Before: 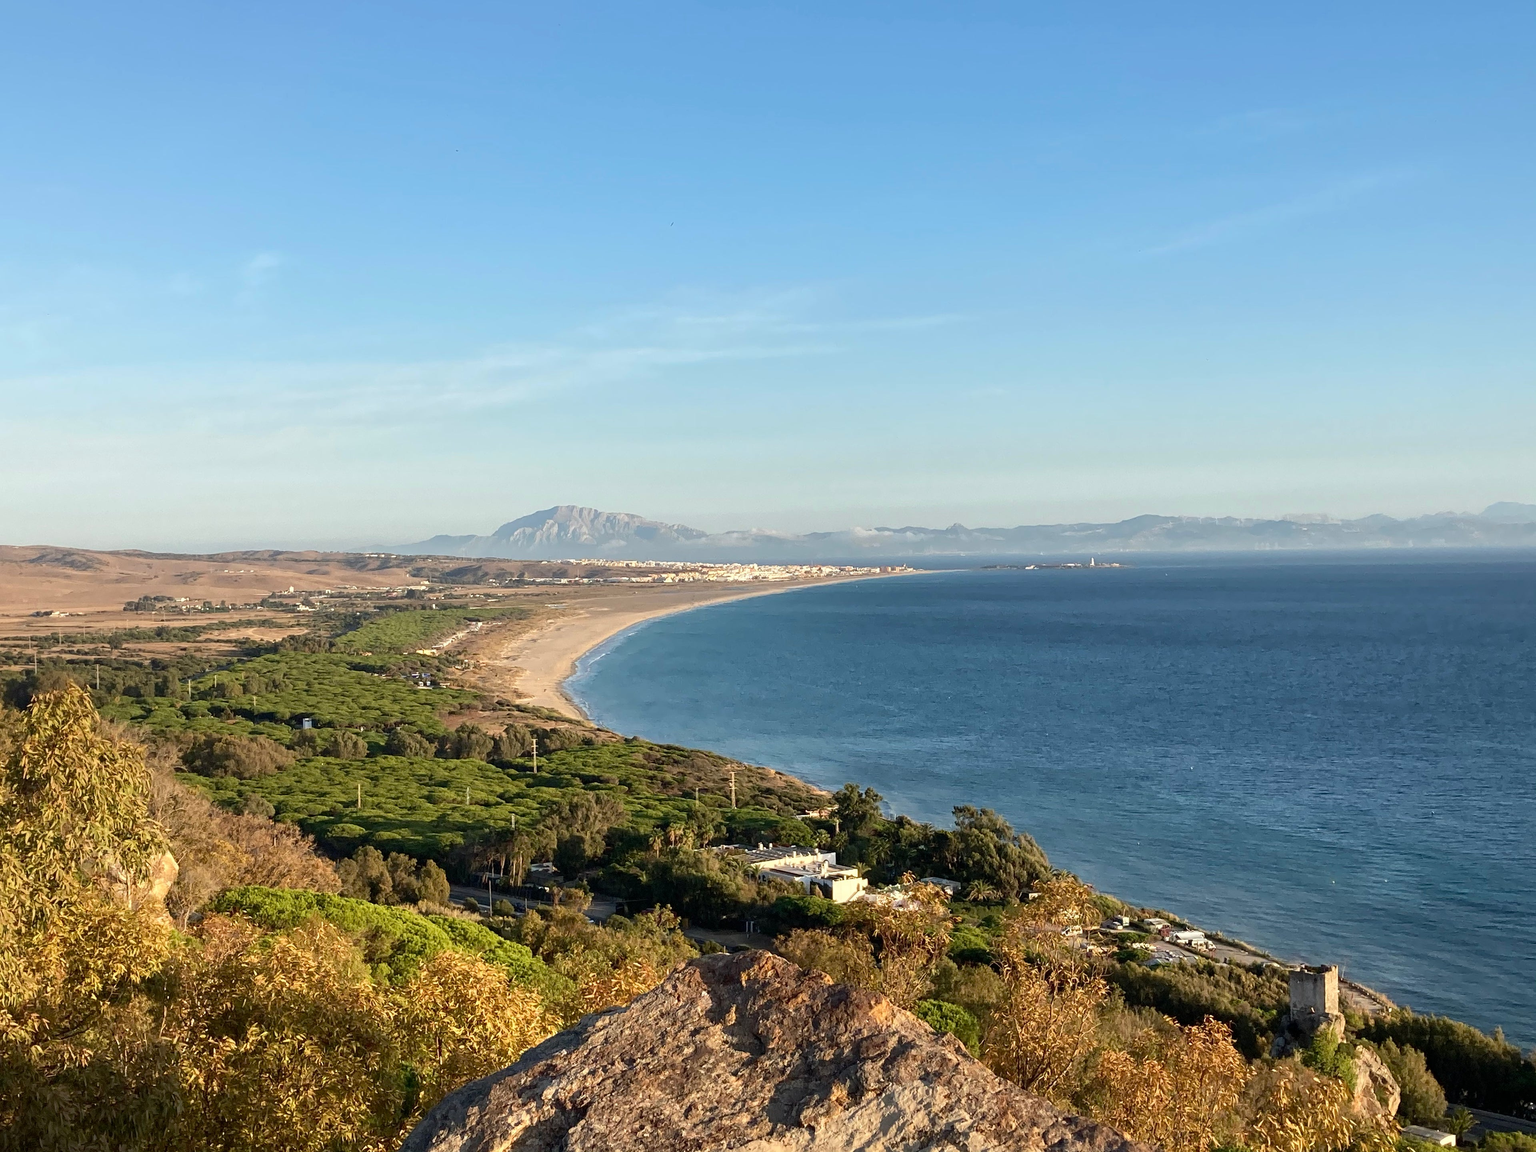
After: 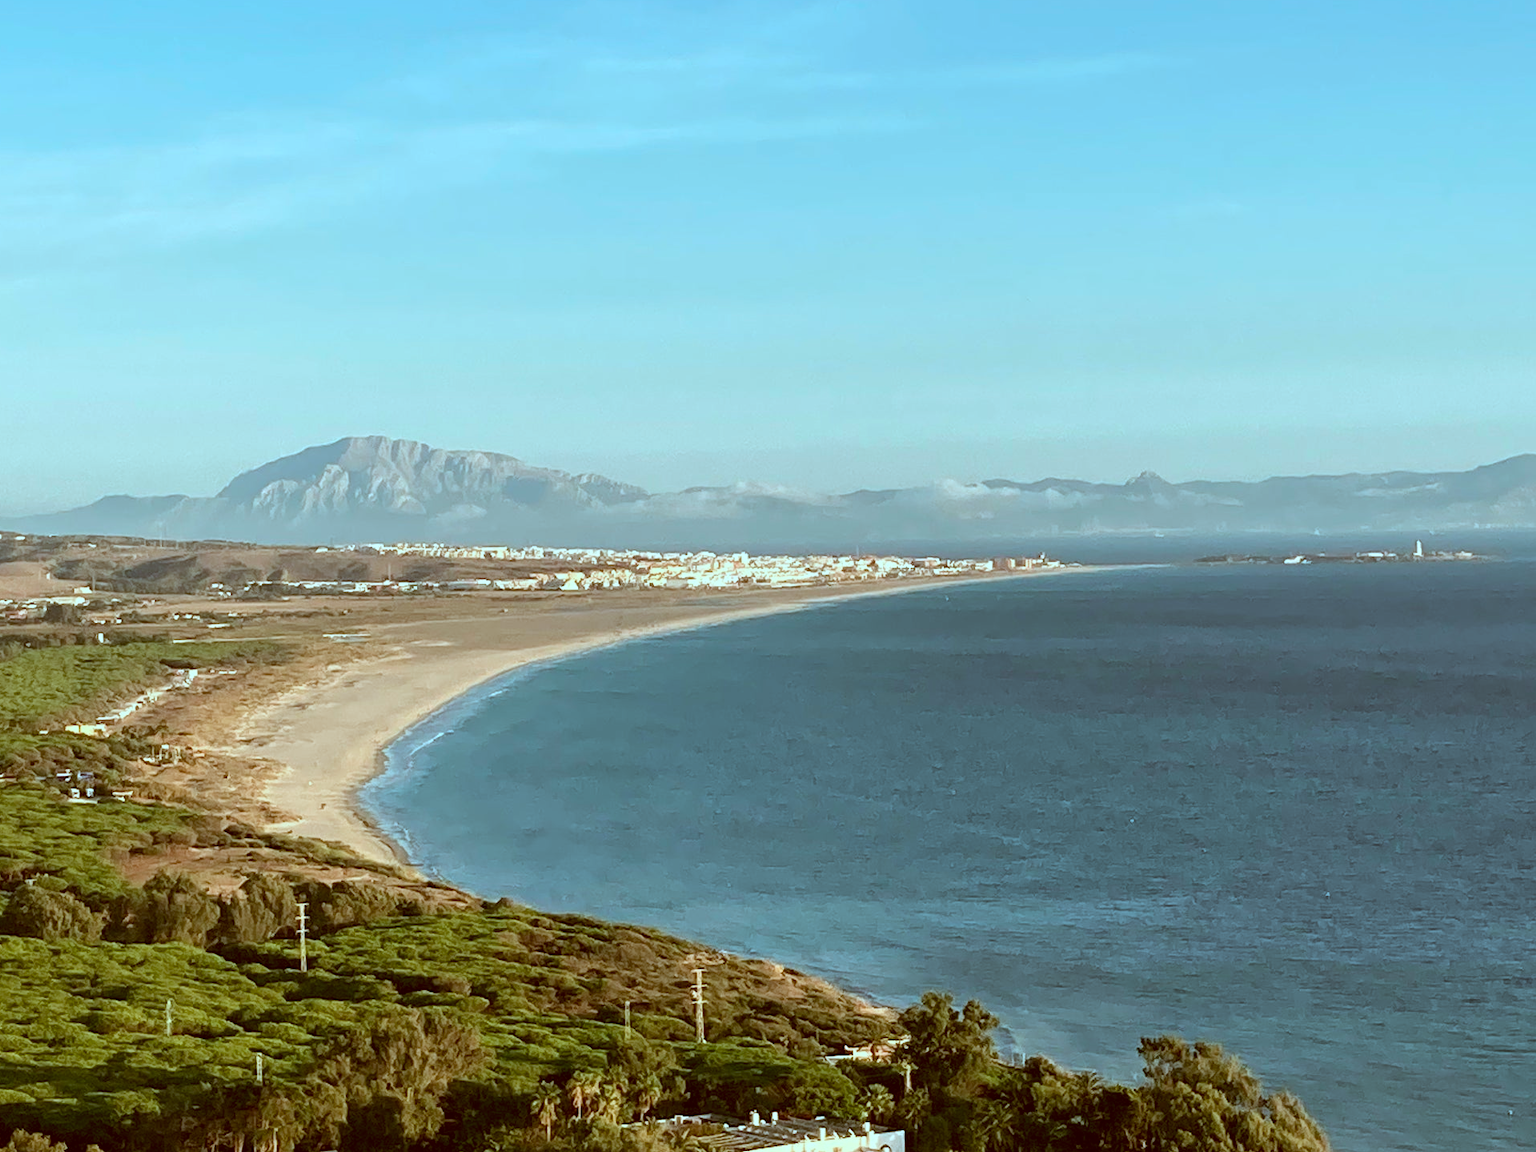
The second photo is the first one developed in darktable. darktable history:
color correction: highlights a* -14.62, highlights b* -16.22, shadows a* 10.12, shadows b* 29.4
crop: left 25%, top 25%, right 25%, bottom 25%
